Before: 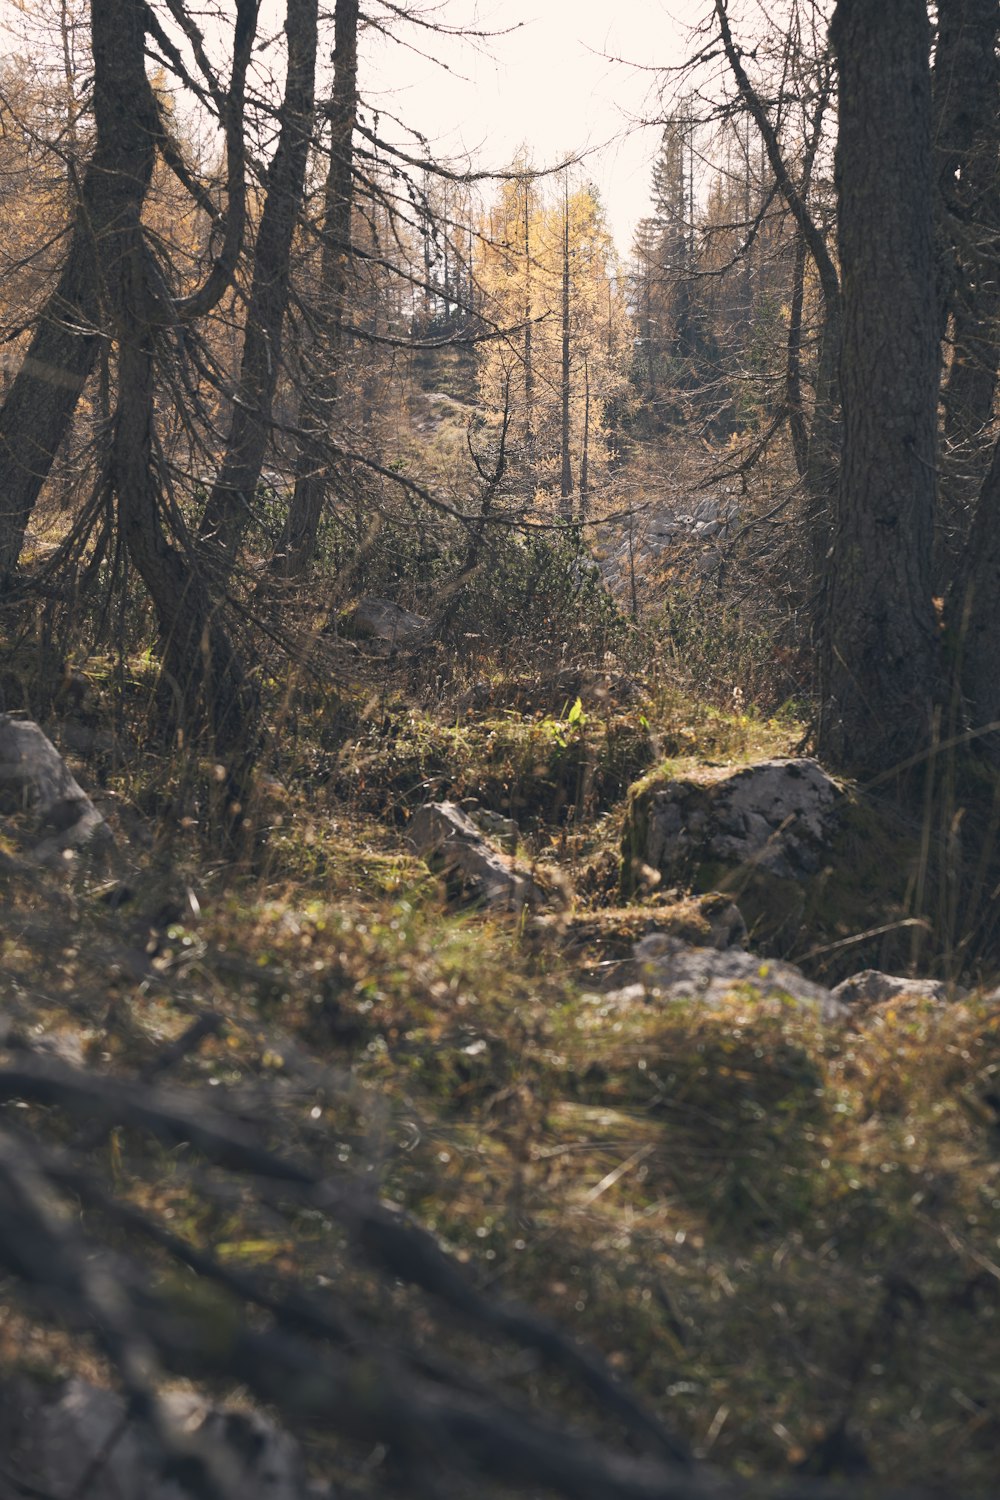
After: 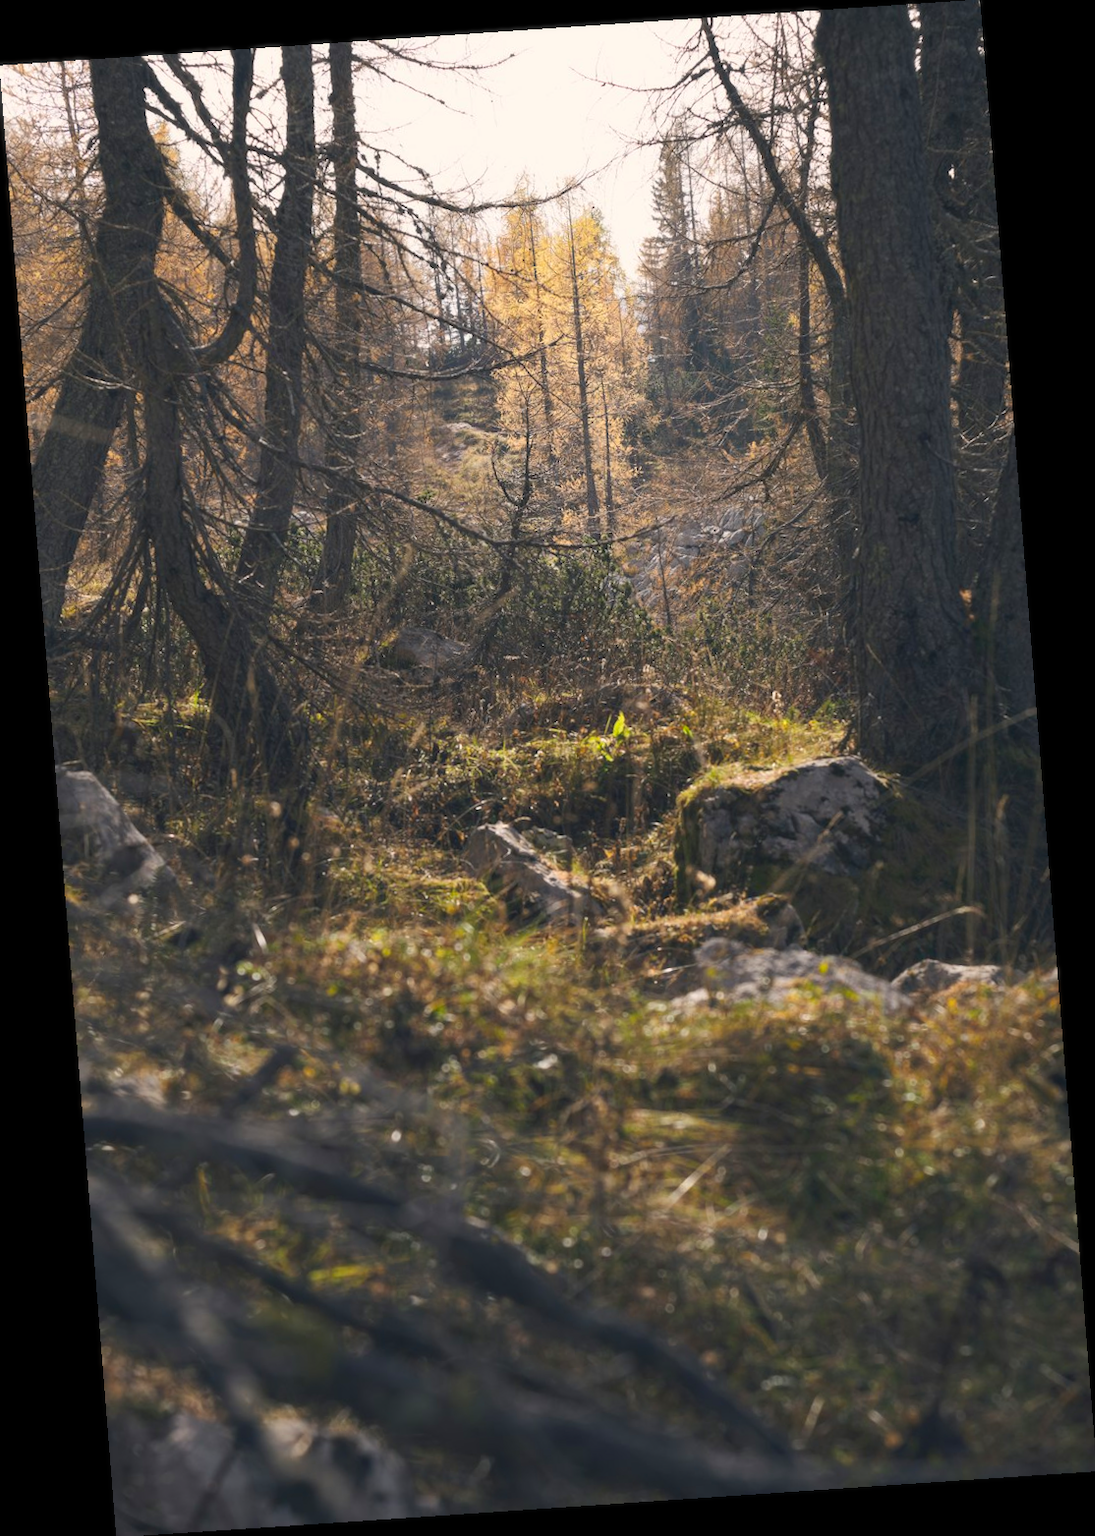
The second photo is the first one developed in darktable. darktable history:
rotate and perspective: rotation -4.2°, shear 0.006, automatic cropping off
soften: size 10%, saturation 50%, brightness 0.2 EV, mix 10%
color balance rgb: perceptual saturation grading › global saturation 20%, global vibrance 20%
